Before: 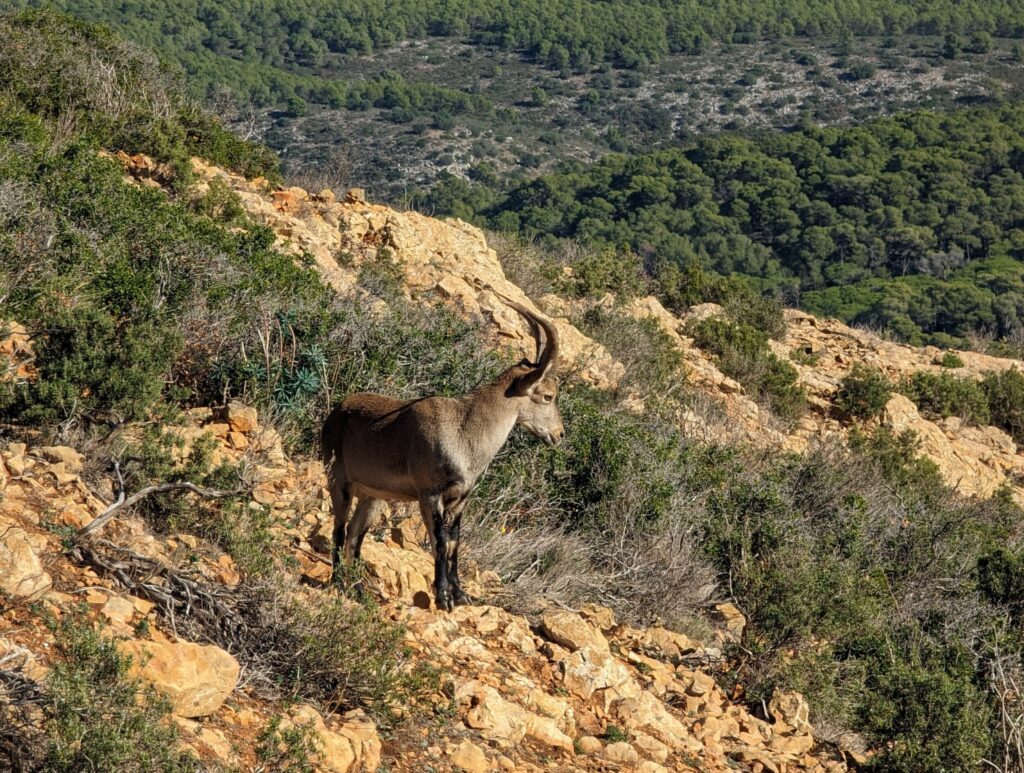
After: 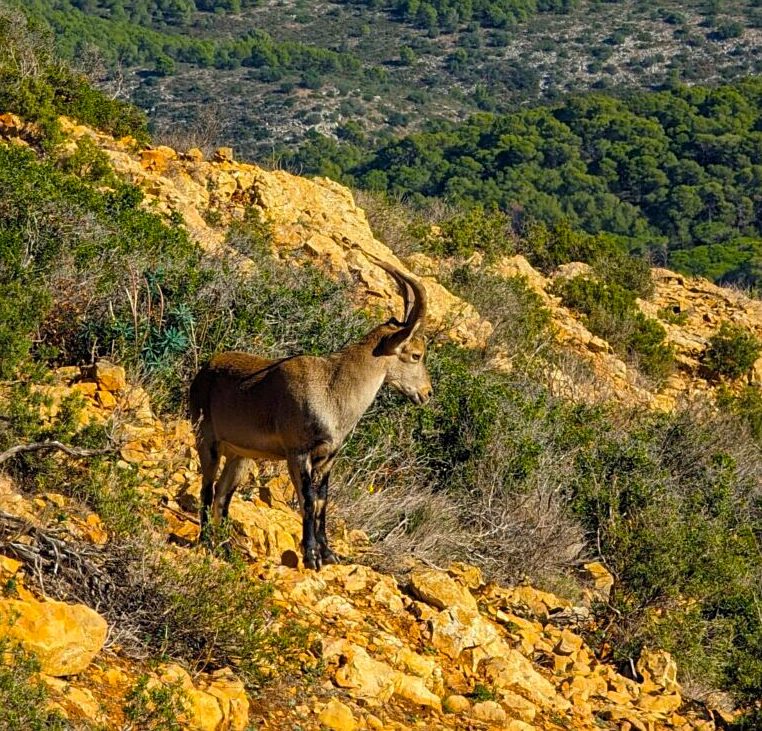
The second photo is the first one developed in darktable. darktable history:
color correction: highlights b* -0.062
sharpen: amount 0.214
crop and rotate: left 12.973%, top 5.337%, right 12.549%
color balance rgb: perceptual saturation grading › global saturation 25.75%, global vibrance 40.485%
